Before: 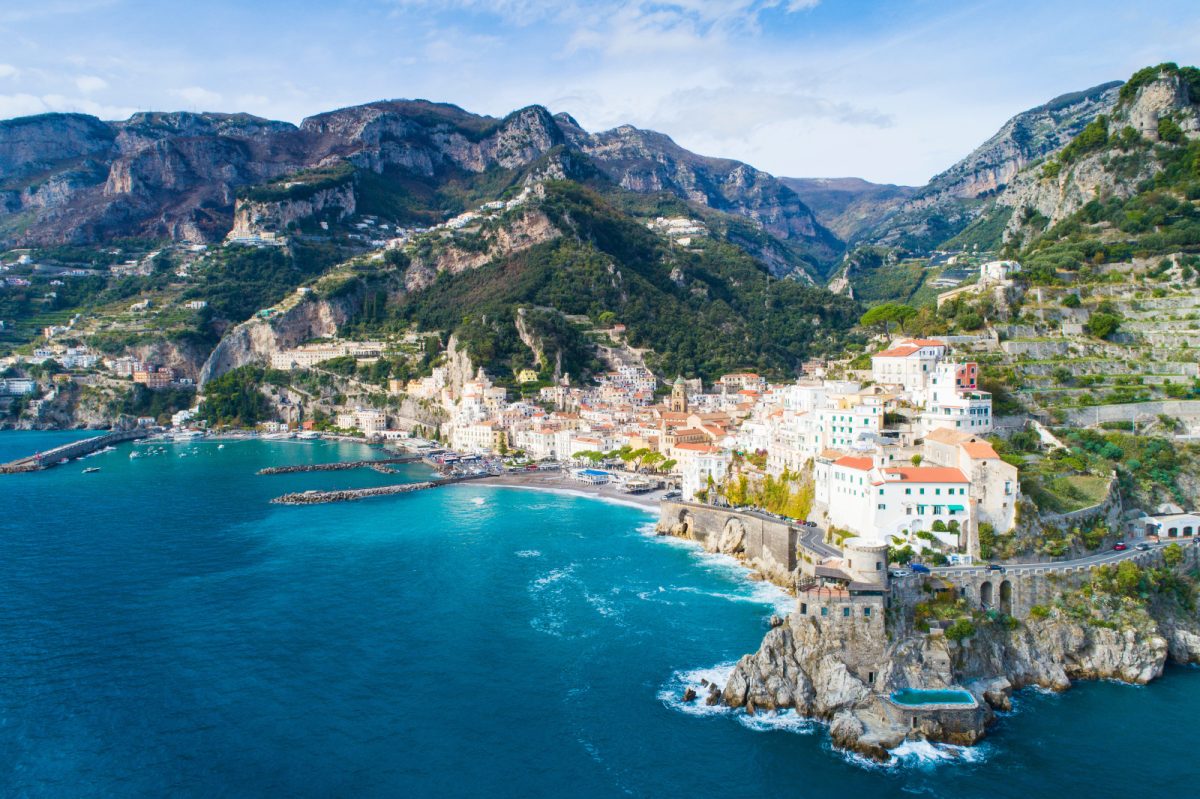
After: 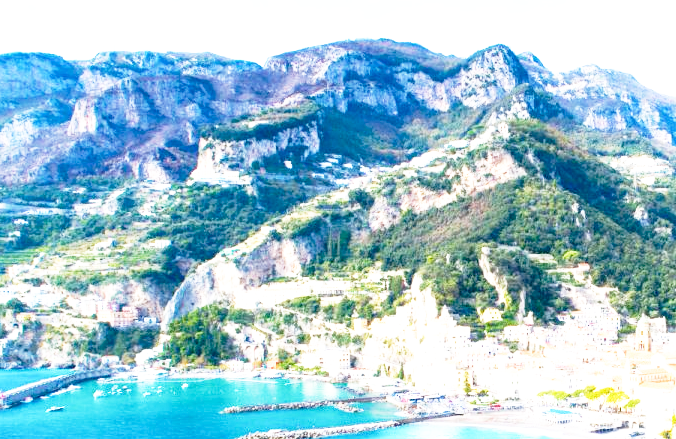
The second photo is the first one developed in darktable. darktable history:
exposure: black level correction 0, exposure 1.001 EV, compensate highlight preservation false
crop and rotate: left 3.044%, top 7.684%, right 40.588%, bottom 37.292%
base curve: curves: ch0 [(0, 0) (0.012, 0.01) (0.073, 0.168) (0.31, 0.711) (0.645, 0.957) (1, 1)], preserve colors none
